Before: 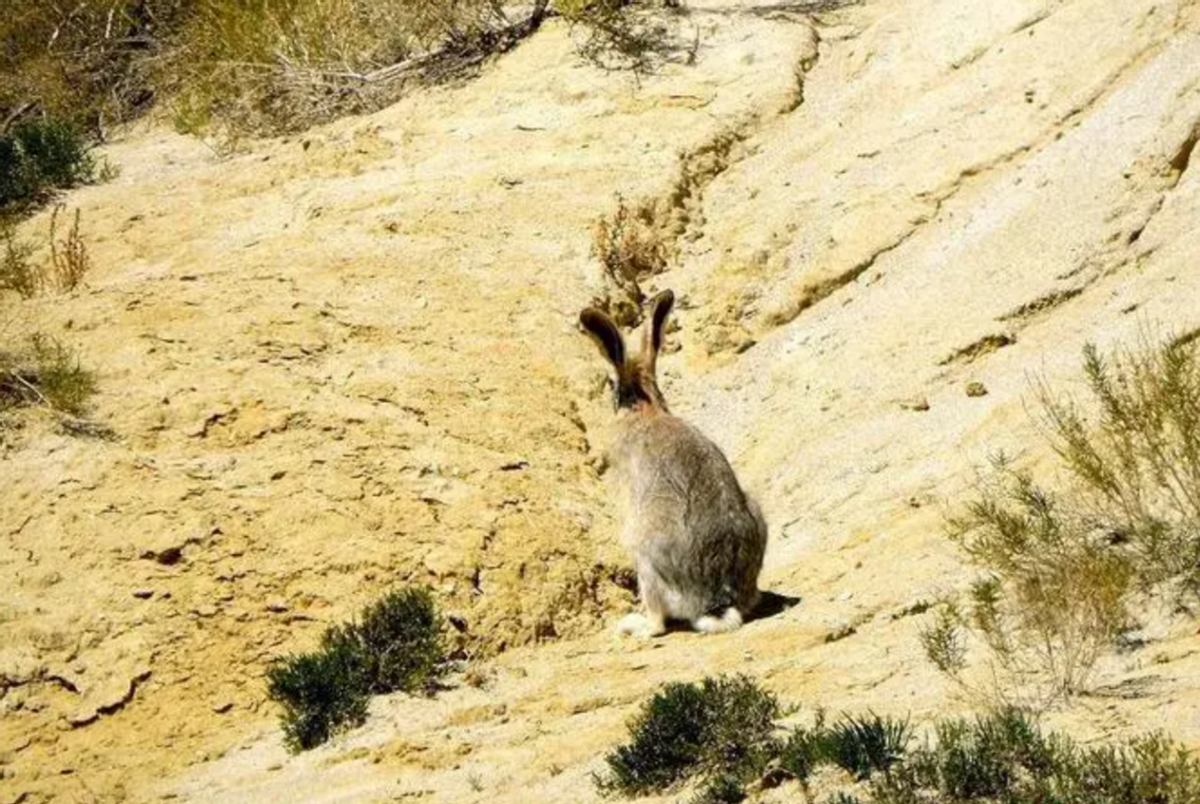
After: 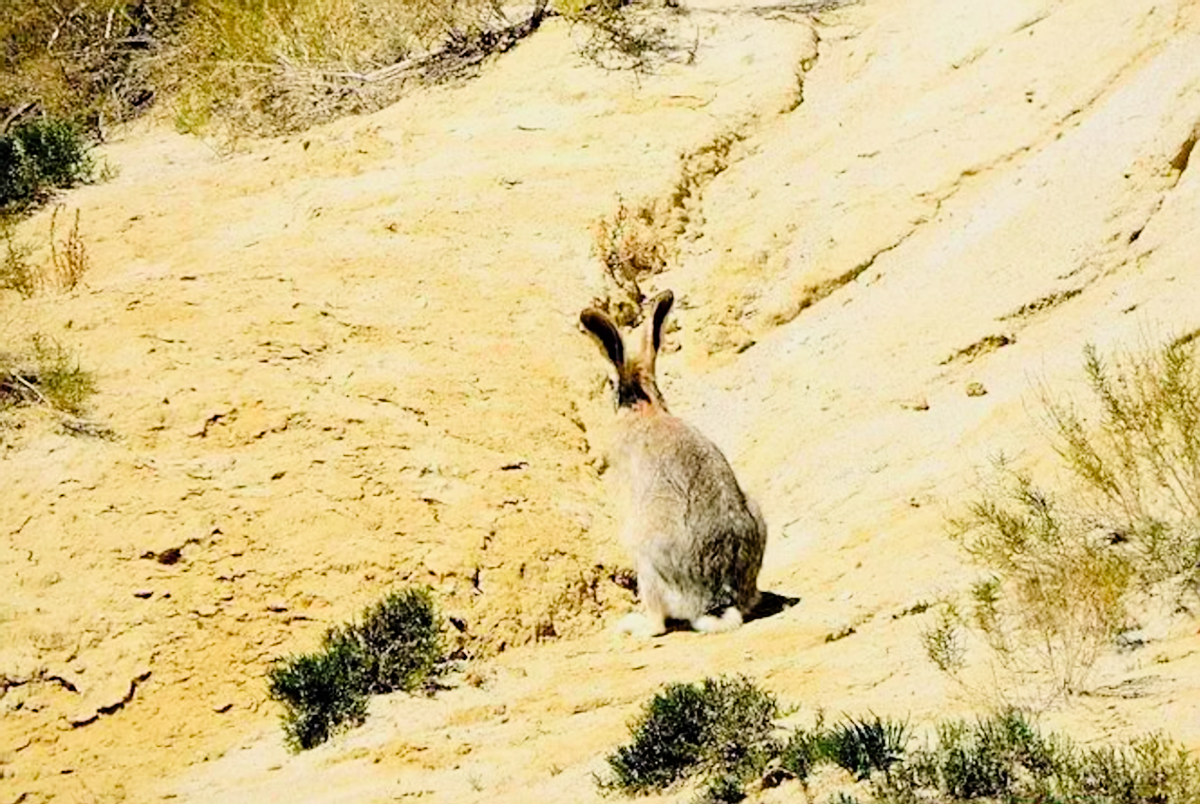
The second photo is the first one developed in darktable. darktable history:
exposure: black level correction 0, exposure 1.101 EV, compensate highlight preservation false
filmic rgb: black relative exposure -7.09 EV, white relative exposure 5.35 EV, hardness 3.02, color science v6 (2022)
tone curve: curves: ch0 [(0, 0) (0.08, 0.056) (0.4, 0.4) (0.6, 0.612) (0.92, 0.924) (1, 1)], preserve colors none
sharpen: on, module defaults
